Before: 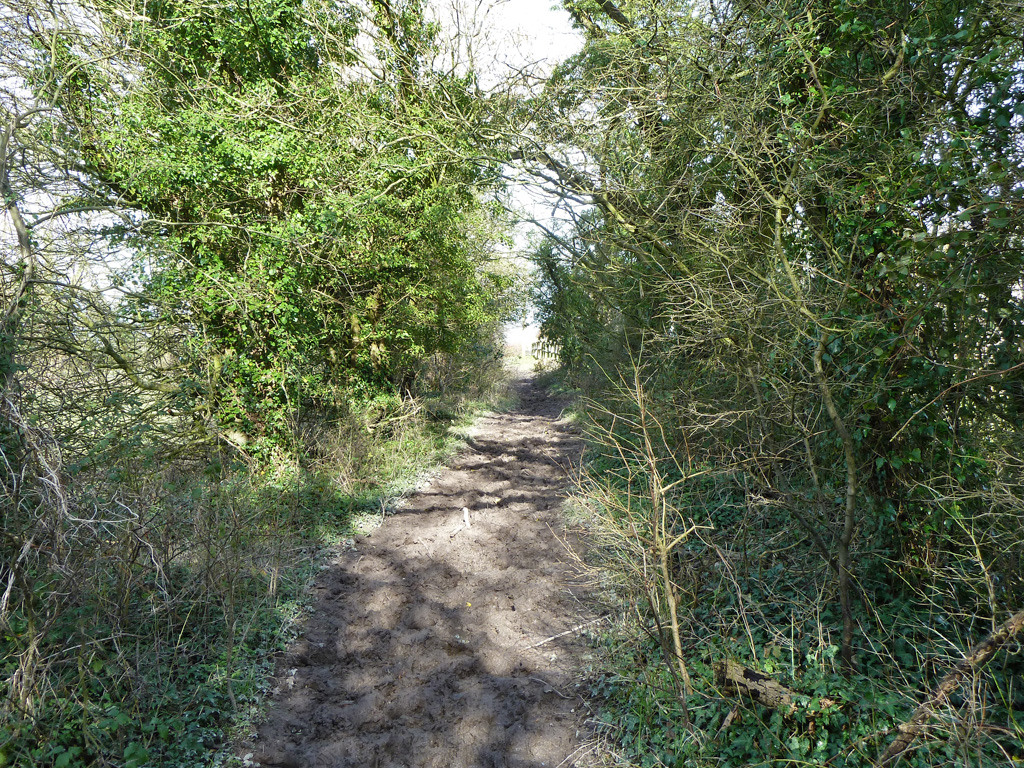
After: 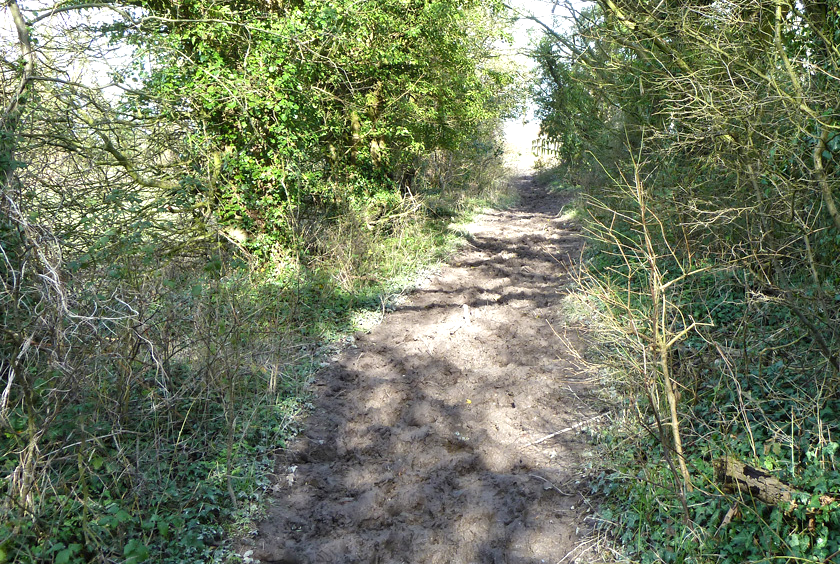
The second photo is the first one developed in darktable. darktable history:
crop: top 26.531%, right 17.959%
exposure: black level correction 0.001, exposure 0.5 EV, compensate exposure bias true, compensate highlight preservation false
